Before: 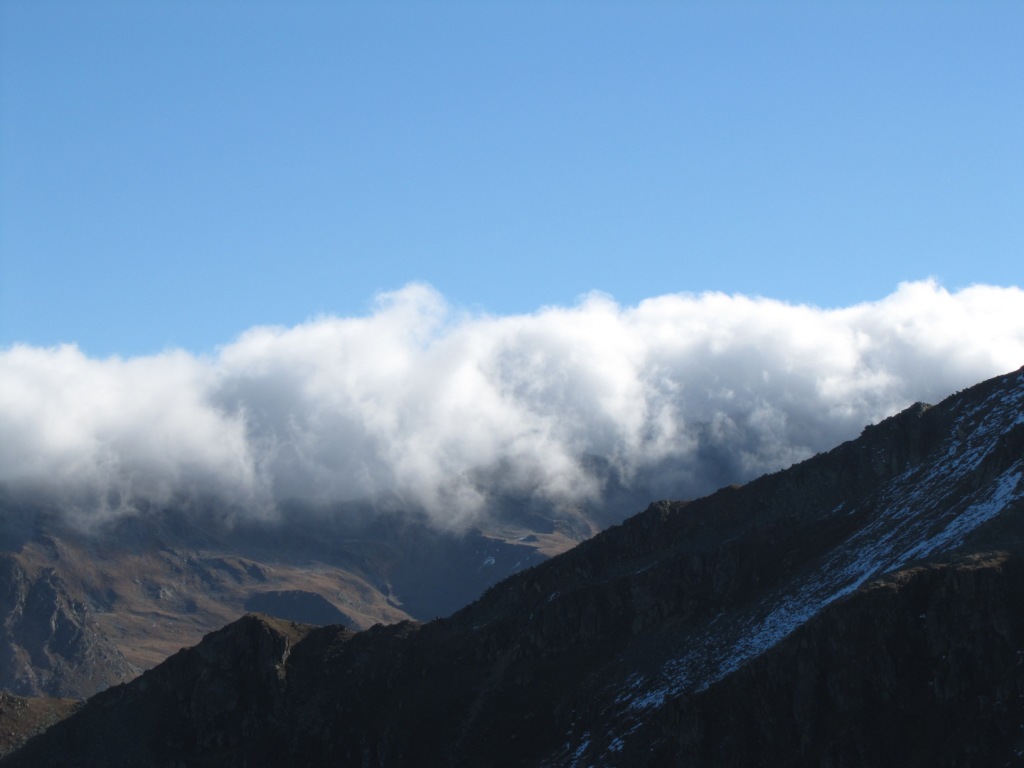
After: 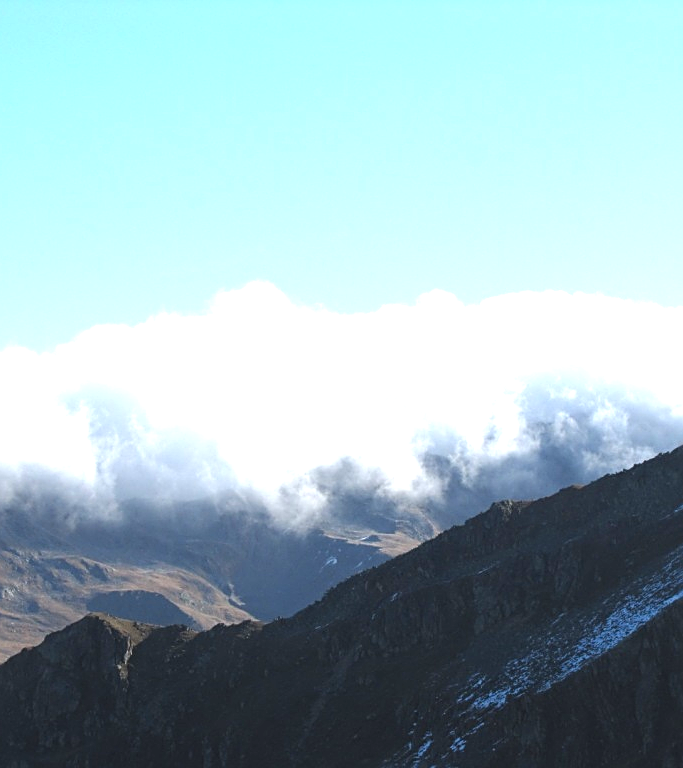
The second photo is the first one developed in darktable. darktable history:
exposure: black level correction 0, exposure 1.45 EV, compensate exposure bias true, compensate highlight preservation false
crop and rotate: left 15.446%, right 17.836%
sharpen: amount 0.55
